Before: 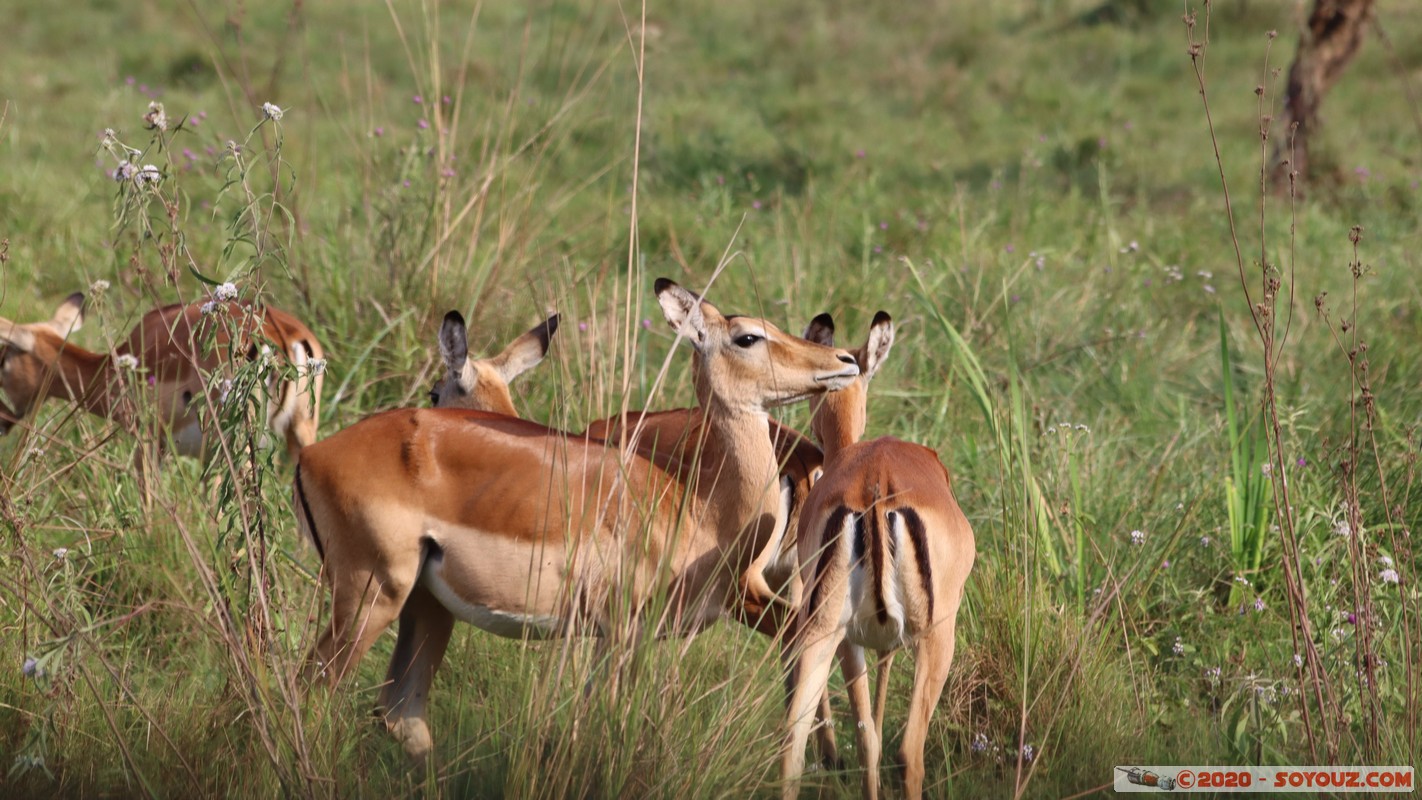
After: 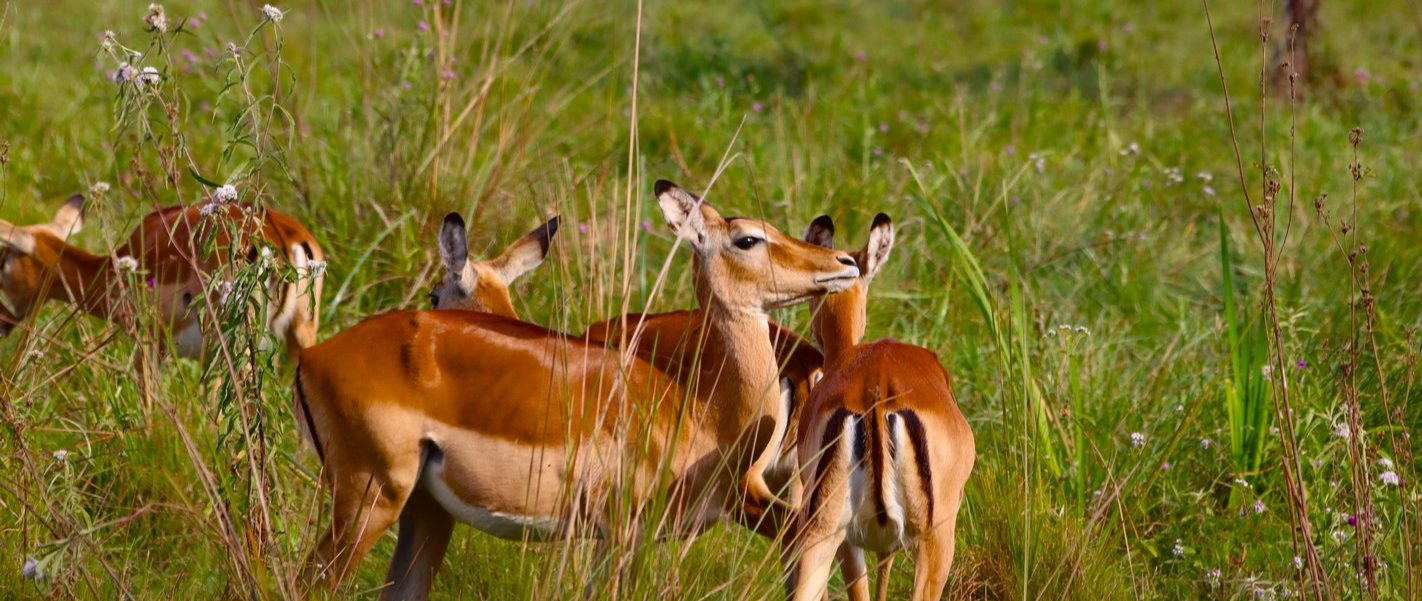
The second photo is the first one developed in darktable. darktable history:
color balance rgb: shadows lift › hue 85.49°, linear chroma grading › global chroma 10.206%, perceptual saturation grading › global saturation 29.551%, saturation formula JzAzBz (2021)
crop and rotate: top 12.383%, bottom 12.456%
